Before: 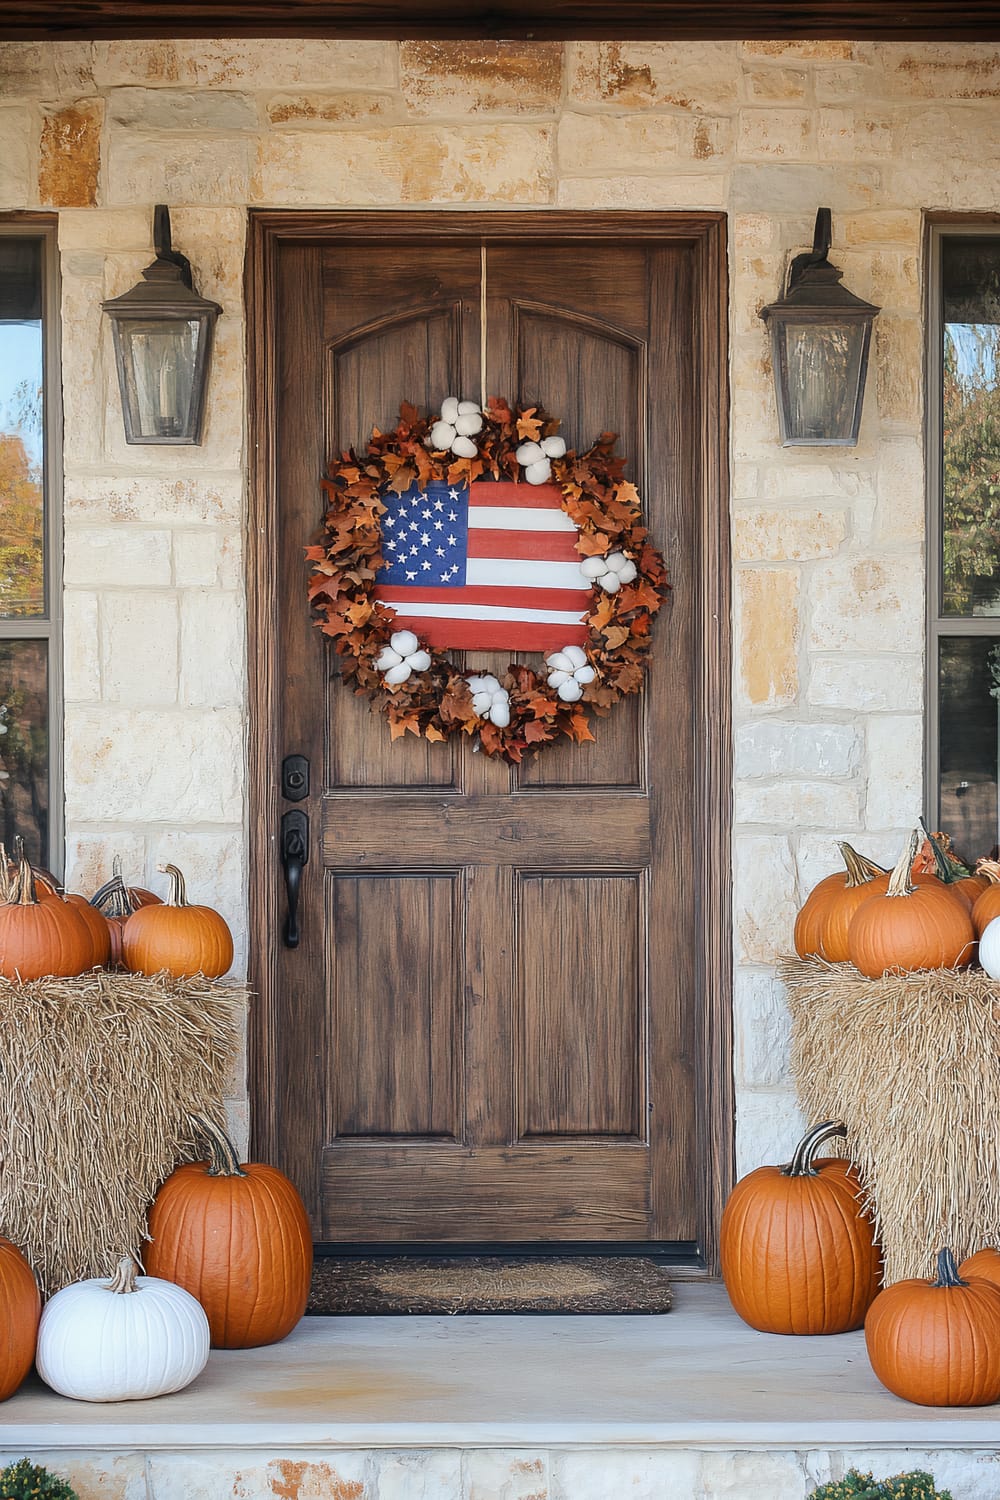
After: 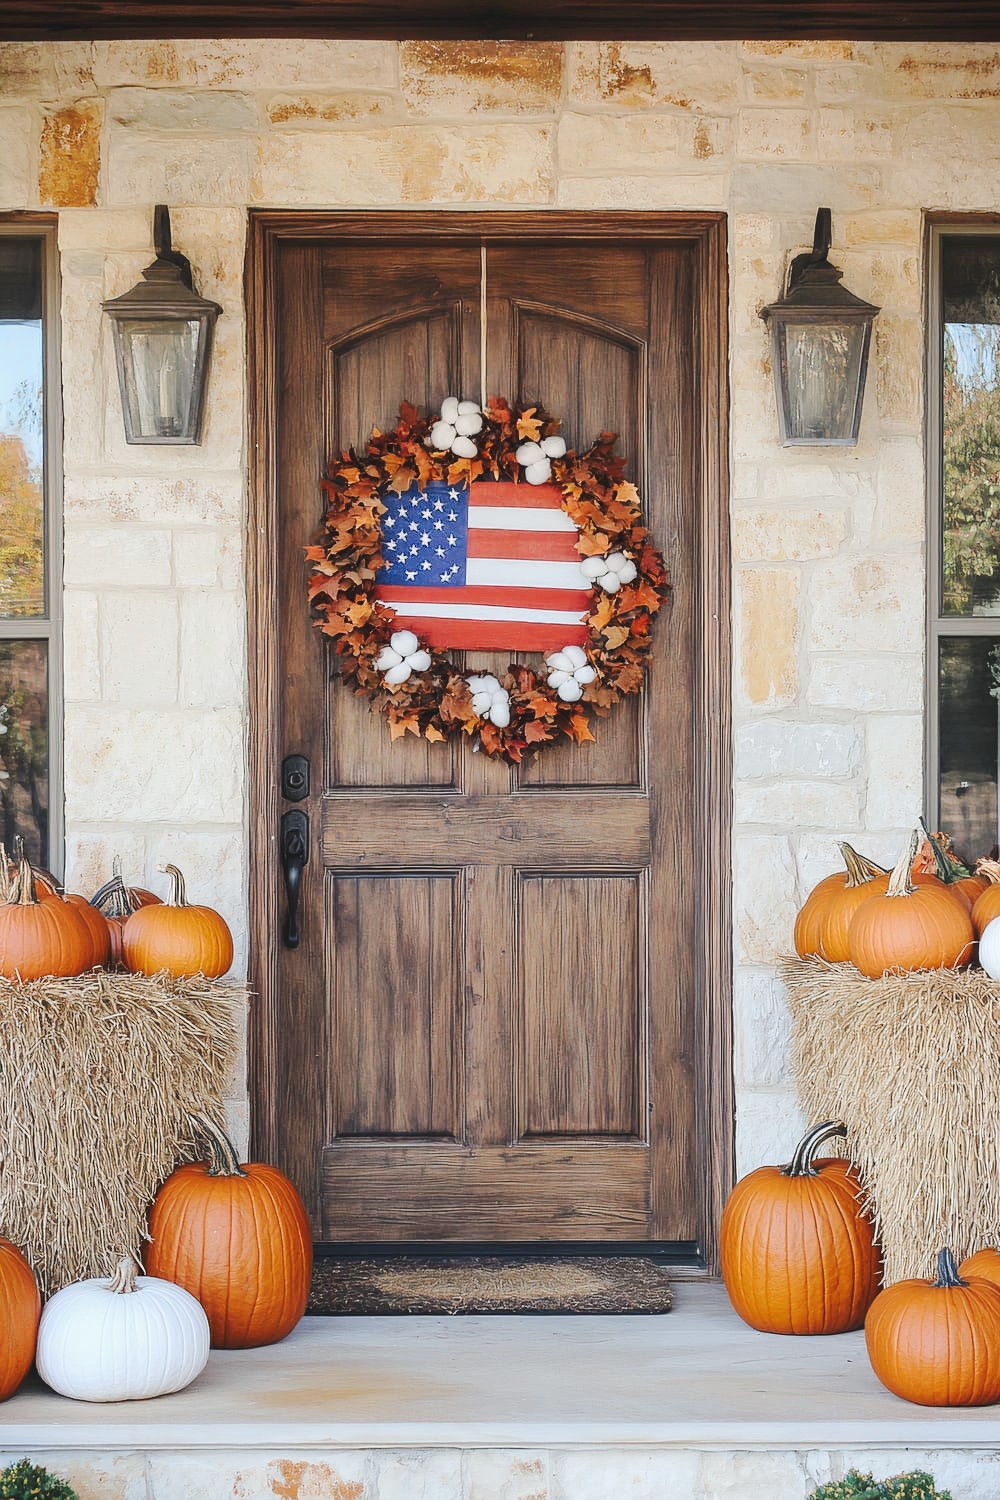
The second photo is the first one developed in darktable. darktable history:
tone curve: curves: ch0 [(0, 0) (0.003, 0.06) (0.011, 0.071) (0.025, 0.085) (0.044, 0.104) (0.069, 0.123) (0.1, 0.146) (0.136, 0.167) (0.177, 0.205) (0.224, 0.248) (0.277, 0.309) (0.335, 0.384) (0.399, 0.467) (0.468, 0.553) (0.543, 0.633) (0.623, 0.698) (0.709, 0.769) (0.801, 0.841) (0.898, 0.912) (1, 1)], preserve colors none
